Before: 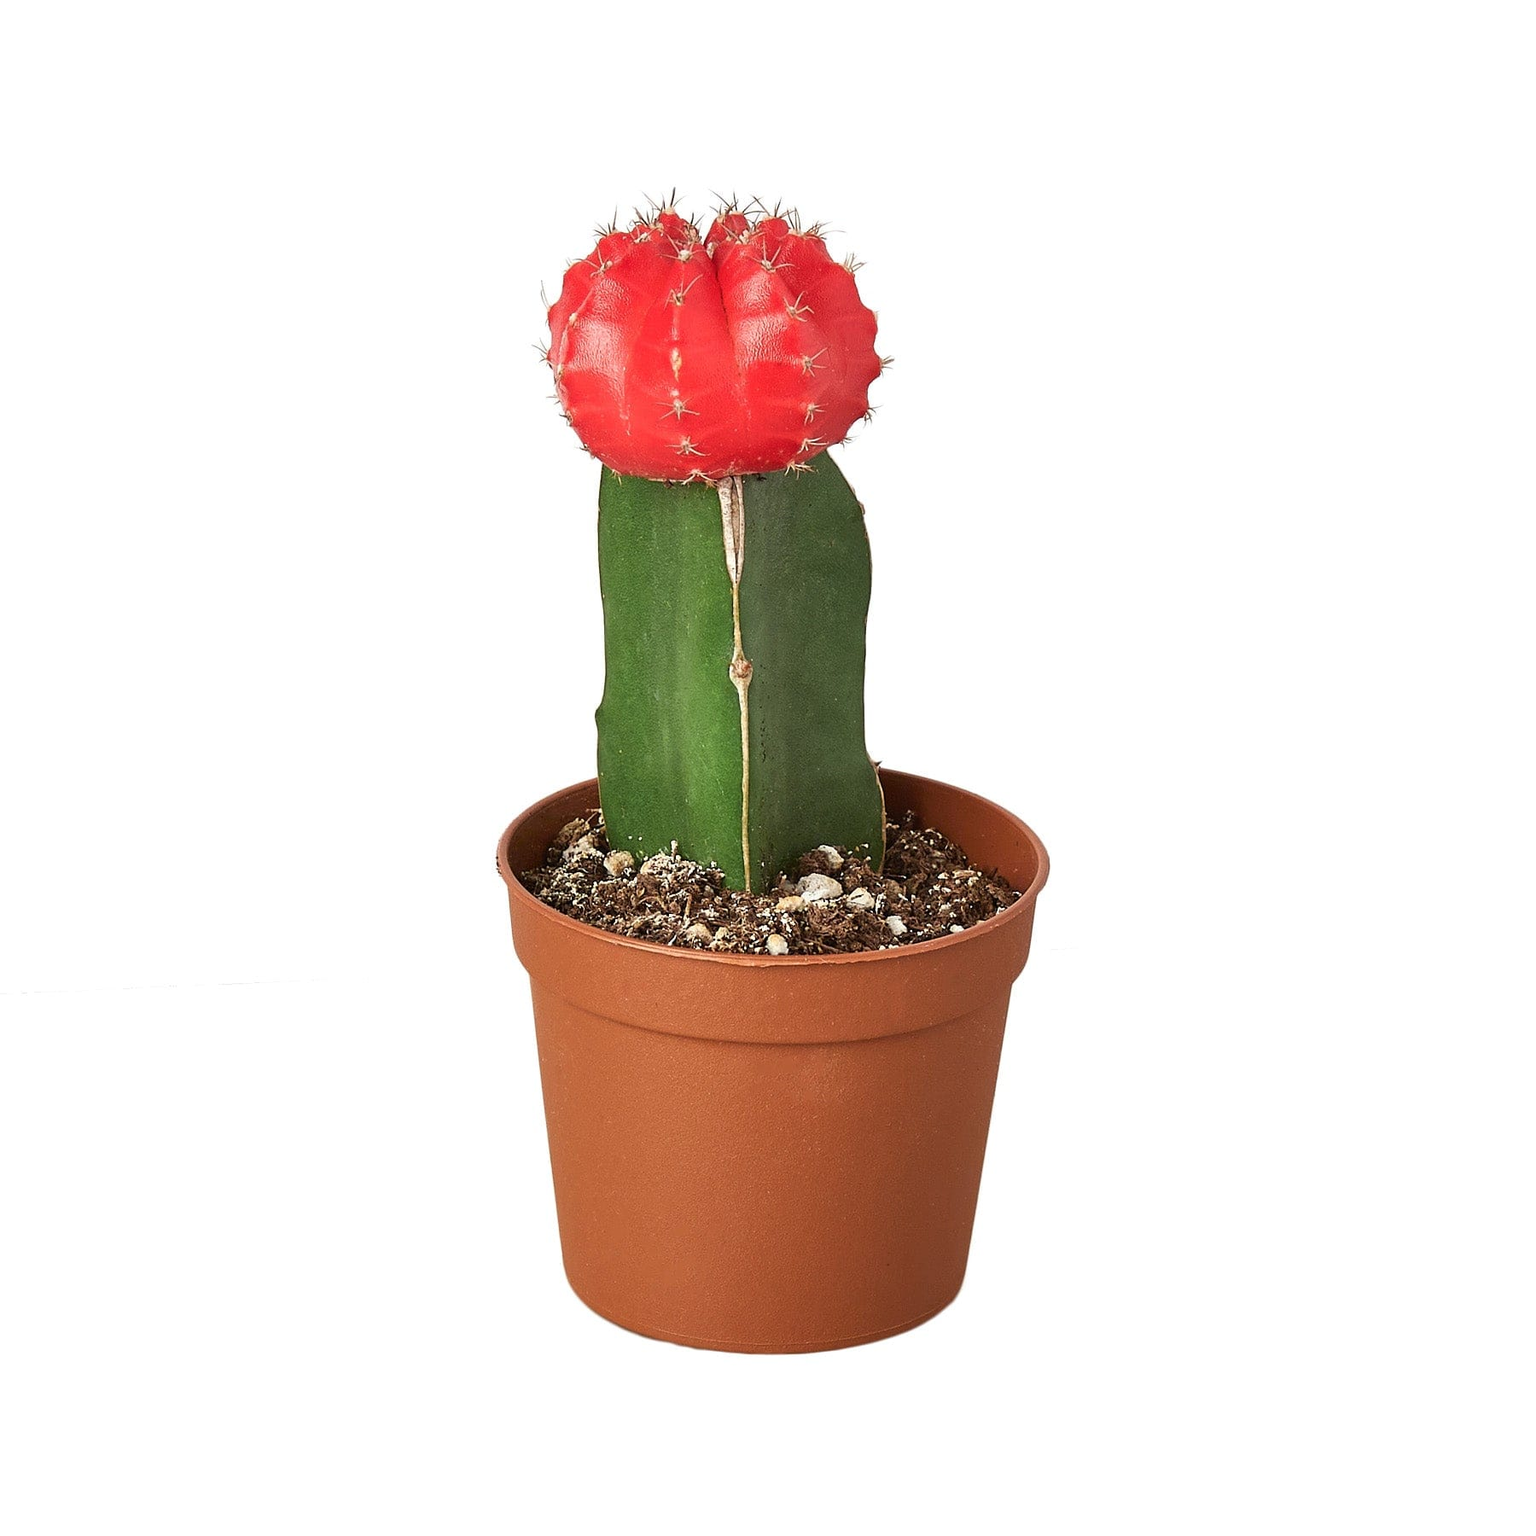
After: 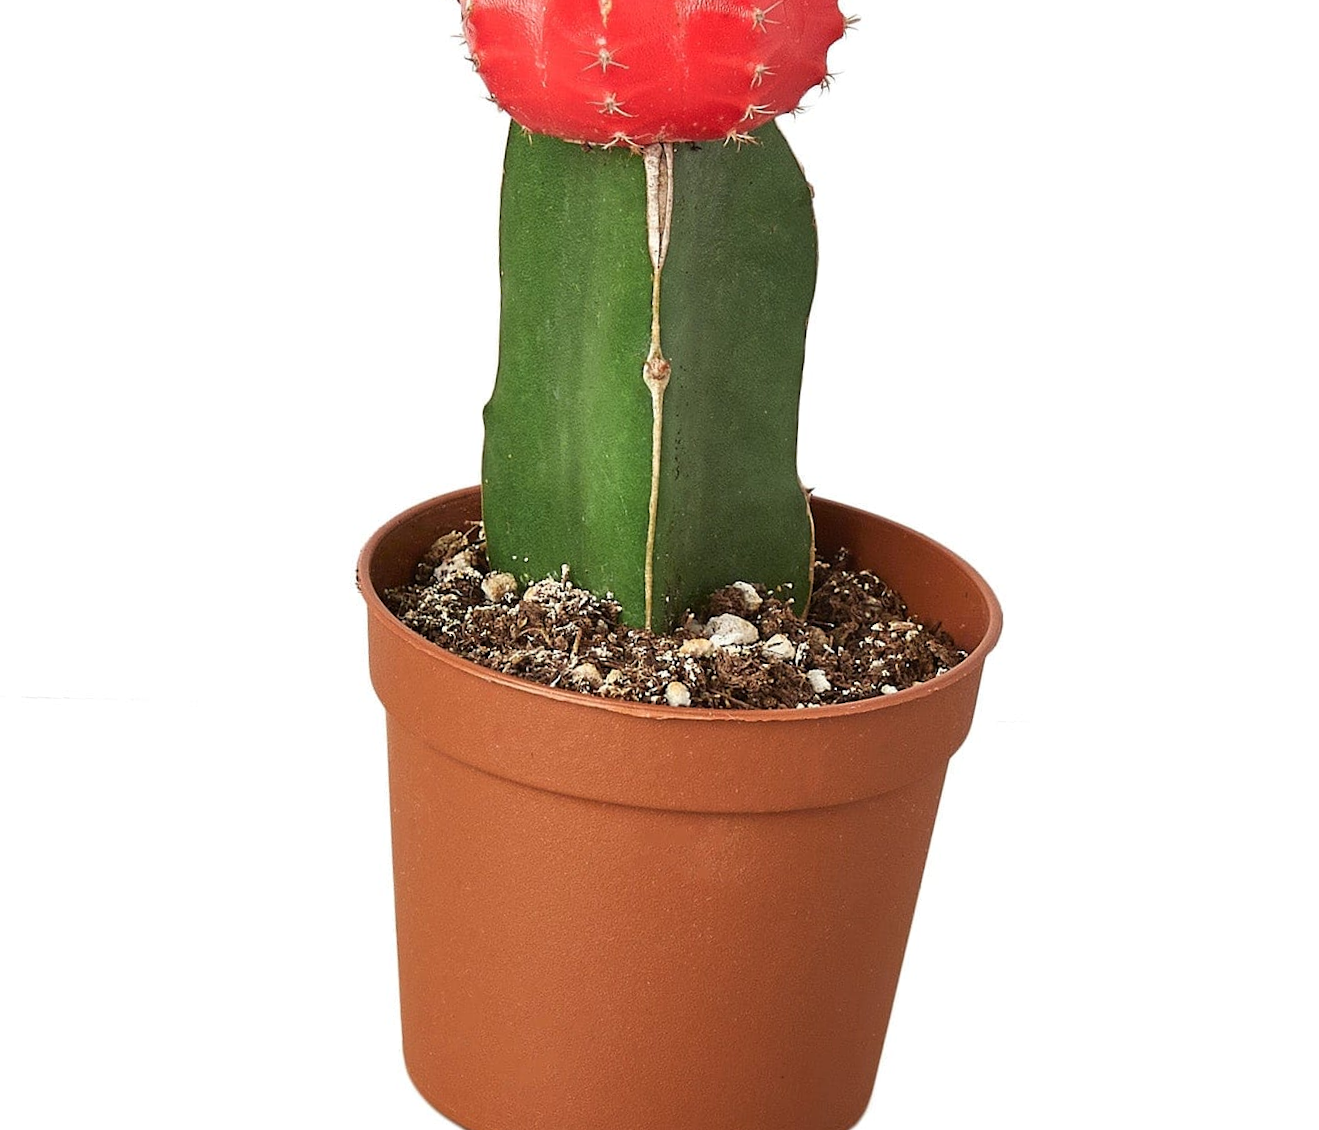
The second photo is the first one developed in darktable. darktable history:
crop and rotate: angle -3.83°, left 9.763%, top 21.206%, right 12.217%, bottom 11.91%
